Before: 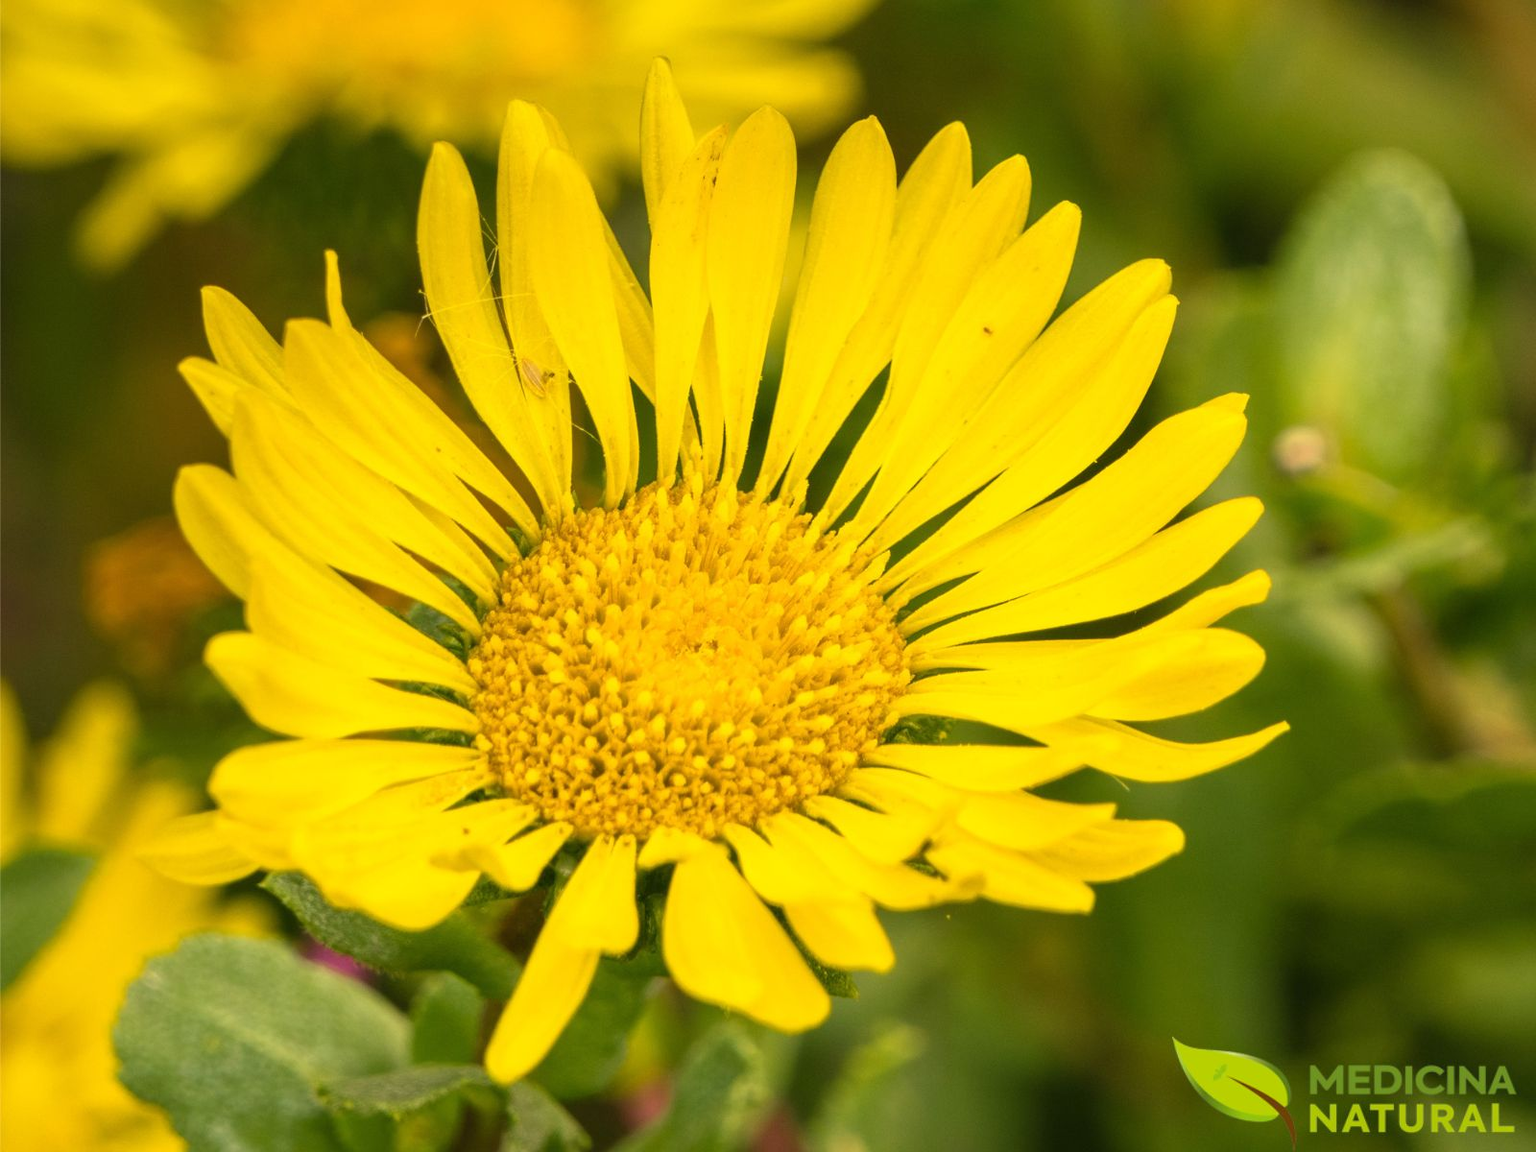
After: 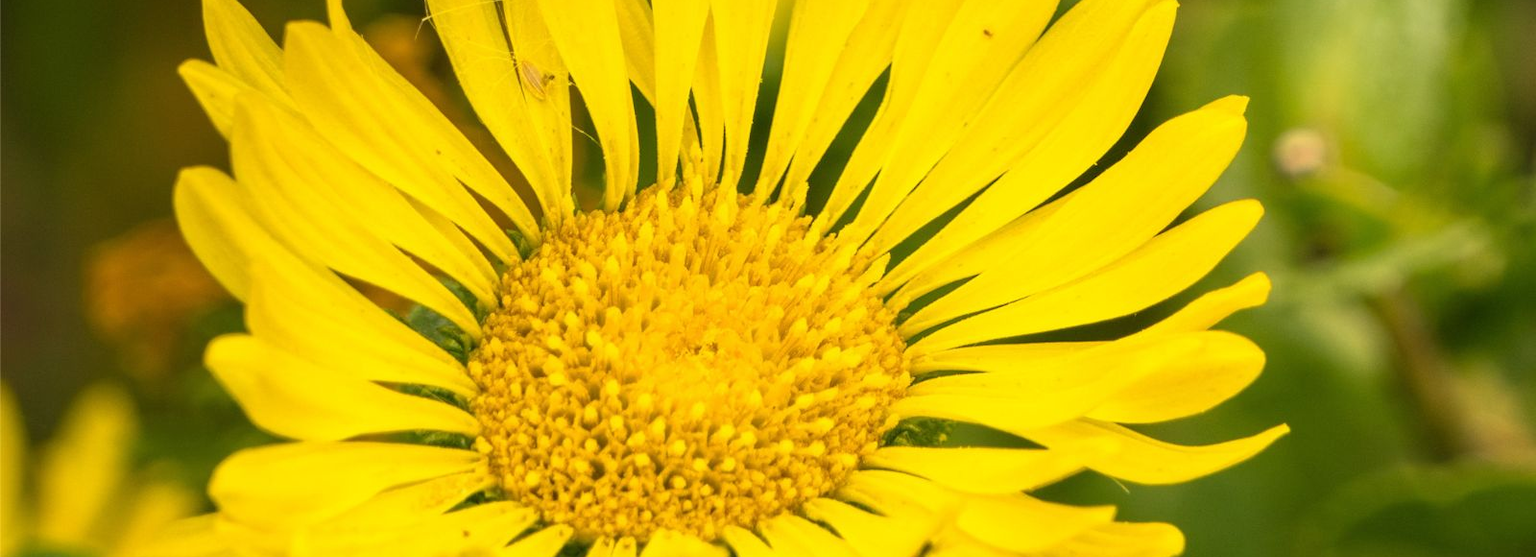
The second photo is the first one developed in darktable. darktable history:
tone equalizer: edges refinement/feathering 500, mask exposure compensation -1.57 EV, preserve details no
crop and rotate: top 25.851%, bottom 25.716%
